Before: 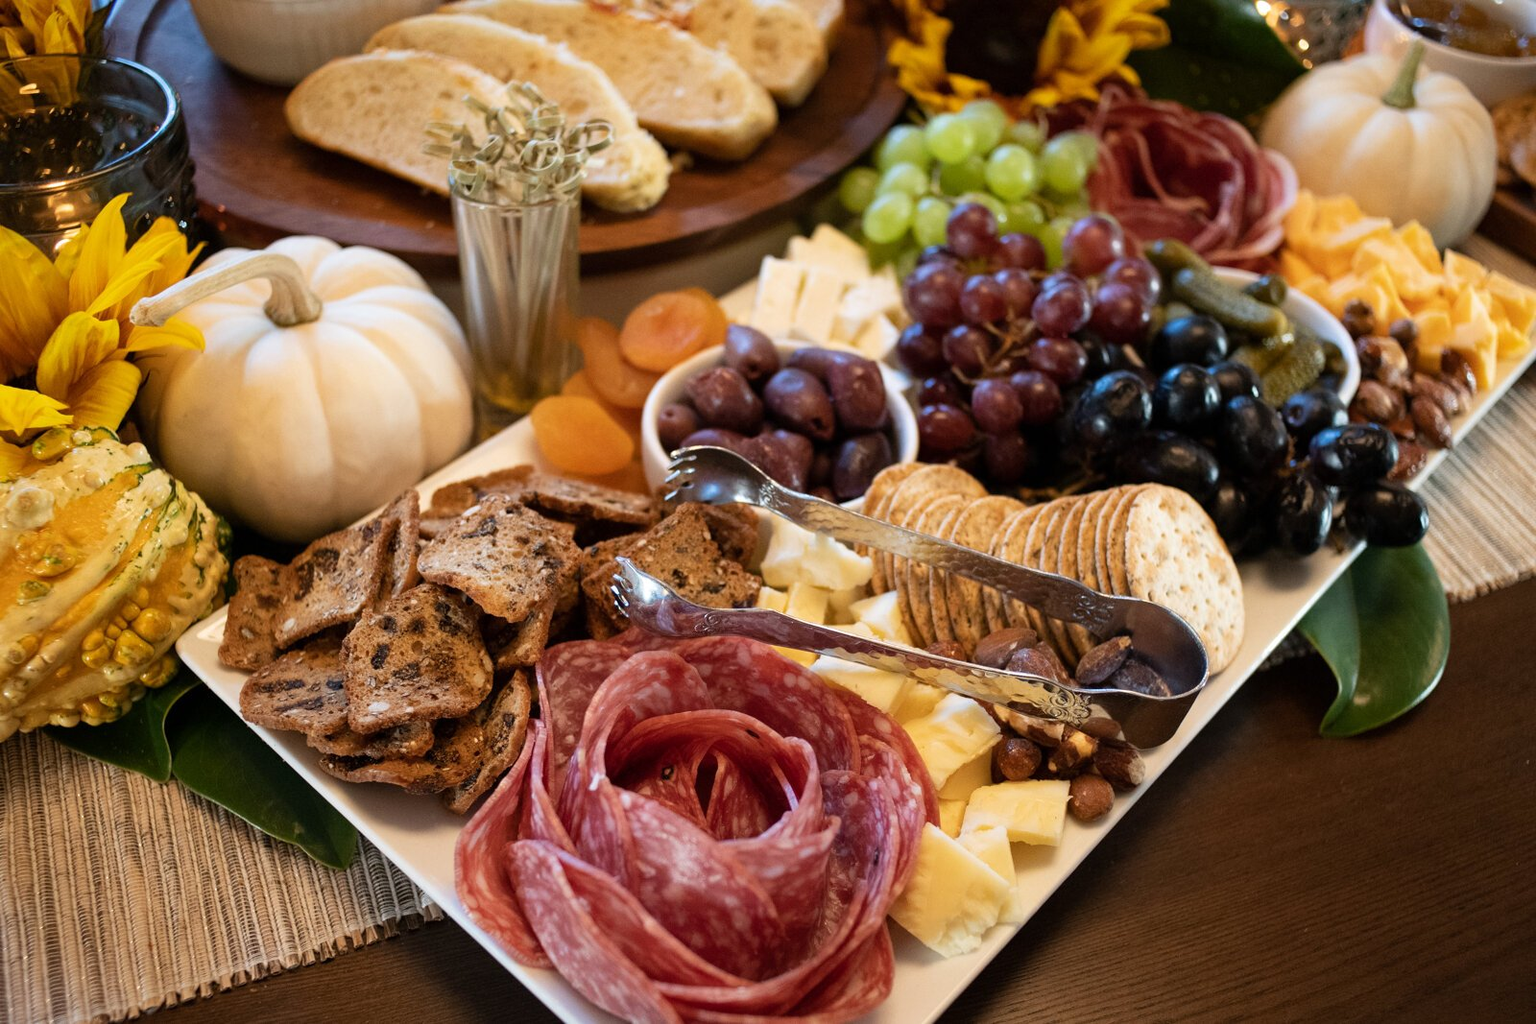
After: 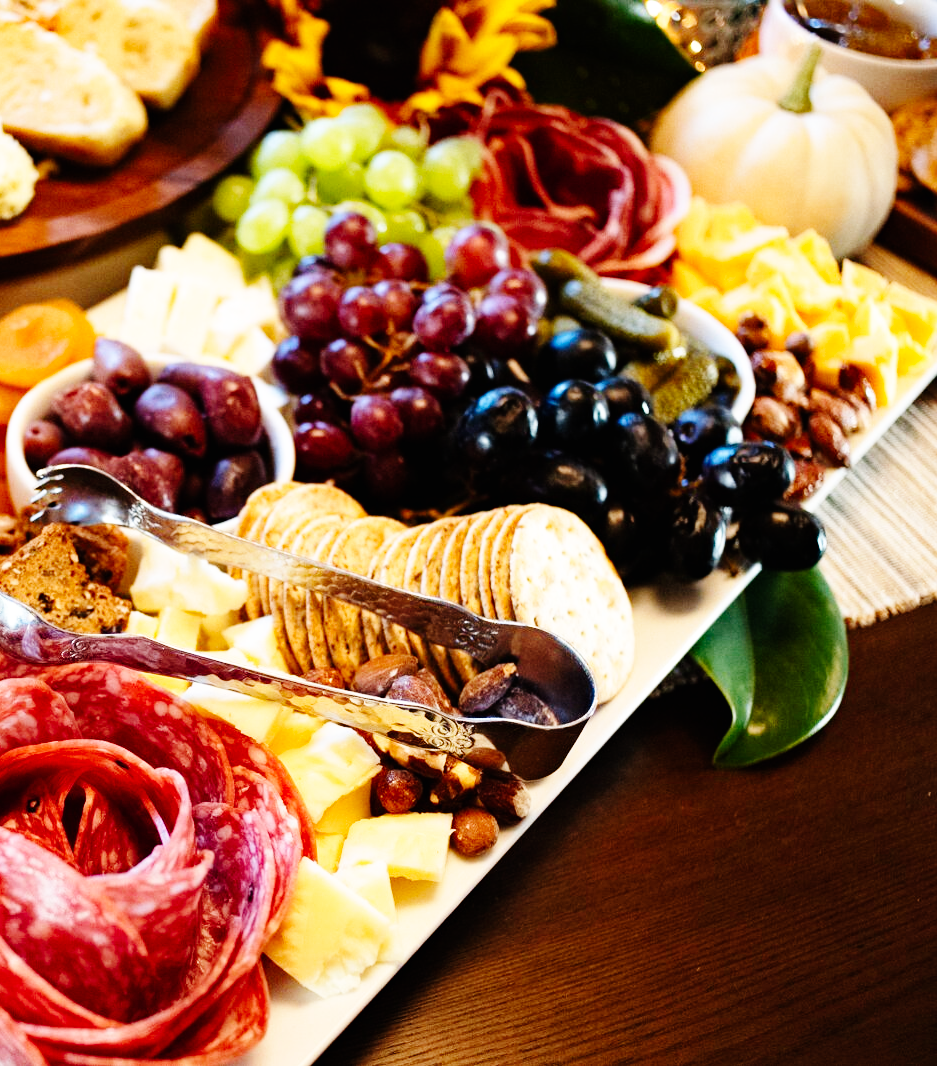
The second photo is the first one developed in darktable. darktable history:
haze removal: strength 0.12, distance 0.25, compatibility mode true, adaptive false
crop: left 41.402%
base curve: curves: ch0 [(0, 0) (0, 0) (0.002, 0.001) (0.008, 0.003) (0.019, 0.011) (0.037, 0.037) (0.064, 0.11) (0.102, 0.232) (0.152, 0.379) (0.216, 0.524) (0.296, 0.665) (0.394, 0.789) (0.512, 0.881) (0.651, 0.945) (0.813, 0.986) (1, 1)], preserve colors none
